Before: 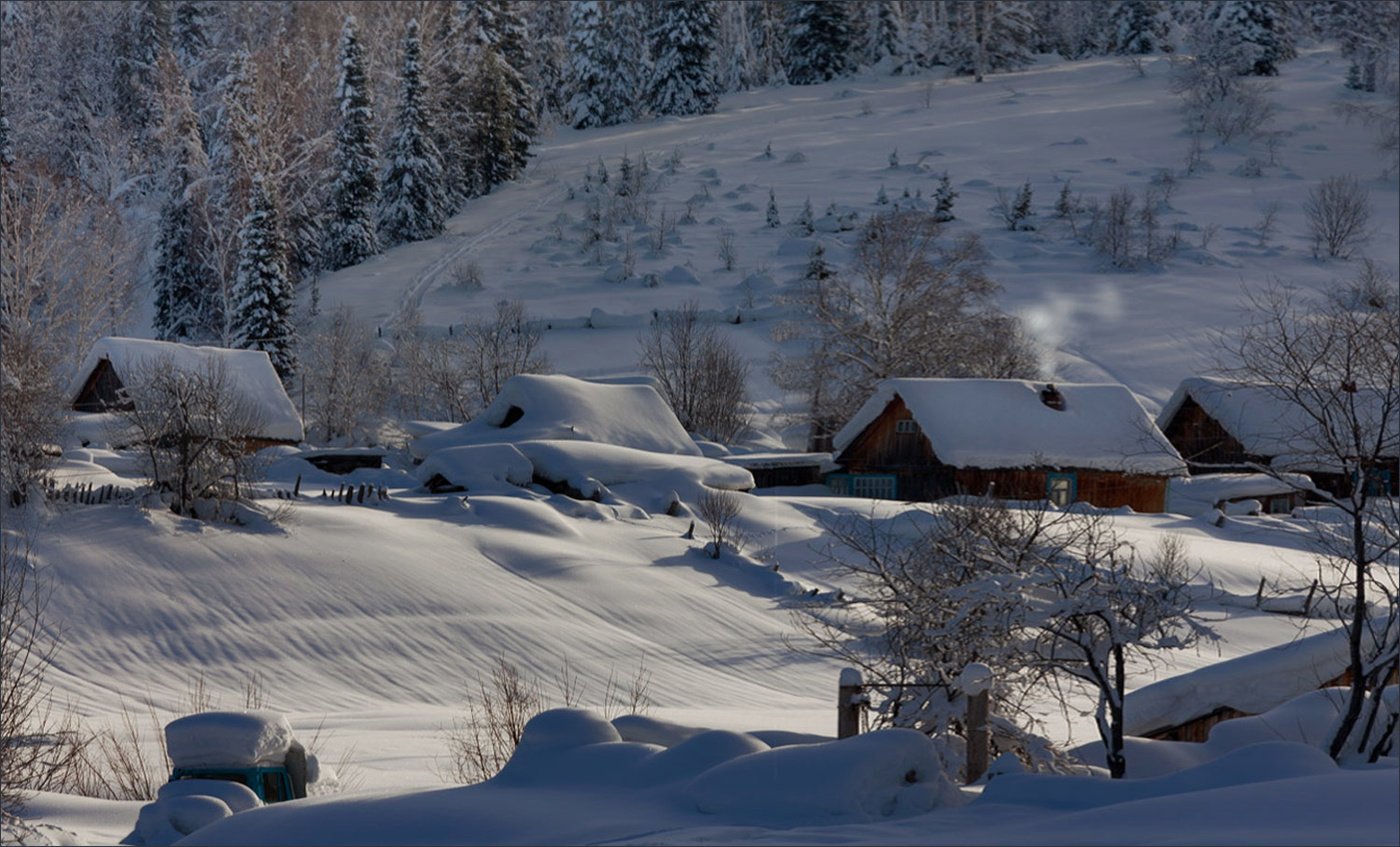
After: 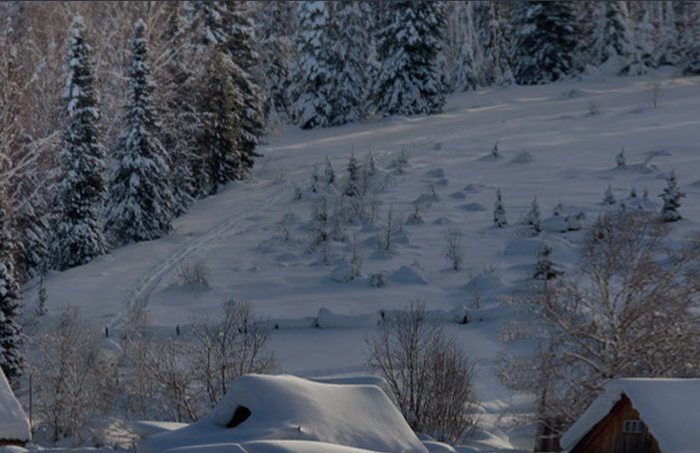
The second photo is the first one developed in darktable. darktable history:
contrast brightness saturation: saturation -0.05
crop: left 19.556%, right 30.401%, bottom 46.458%
